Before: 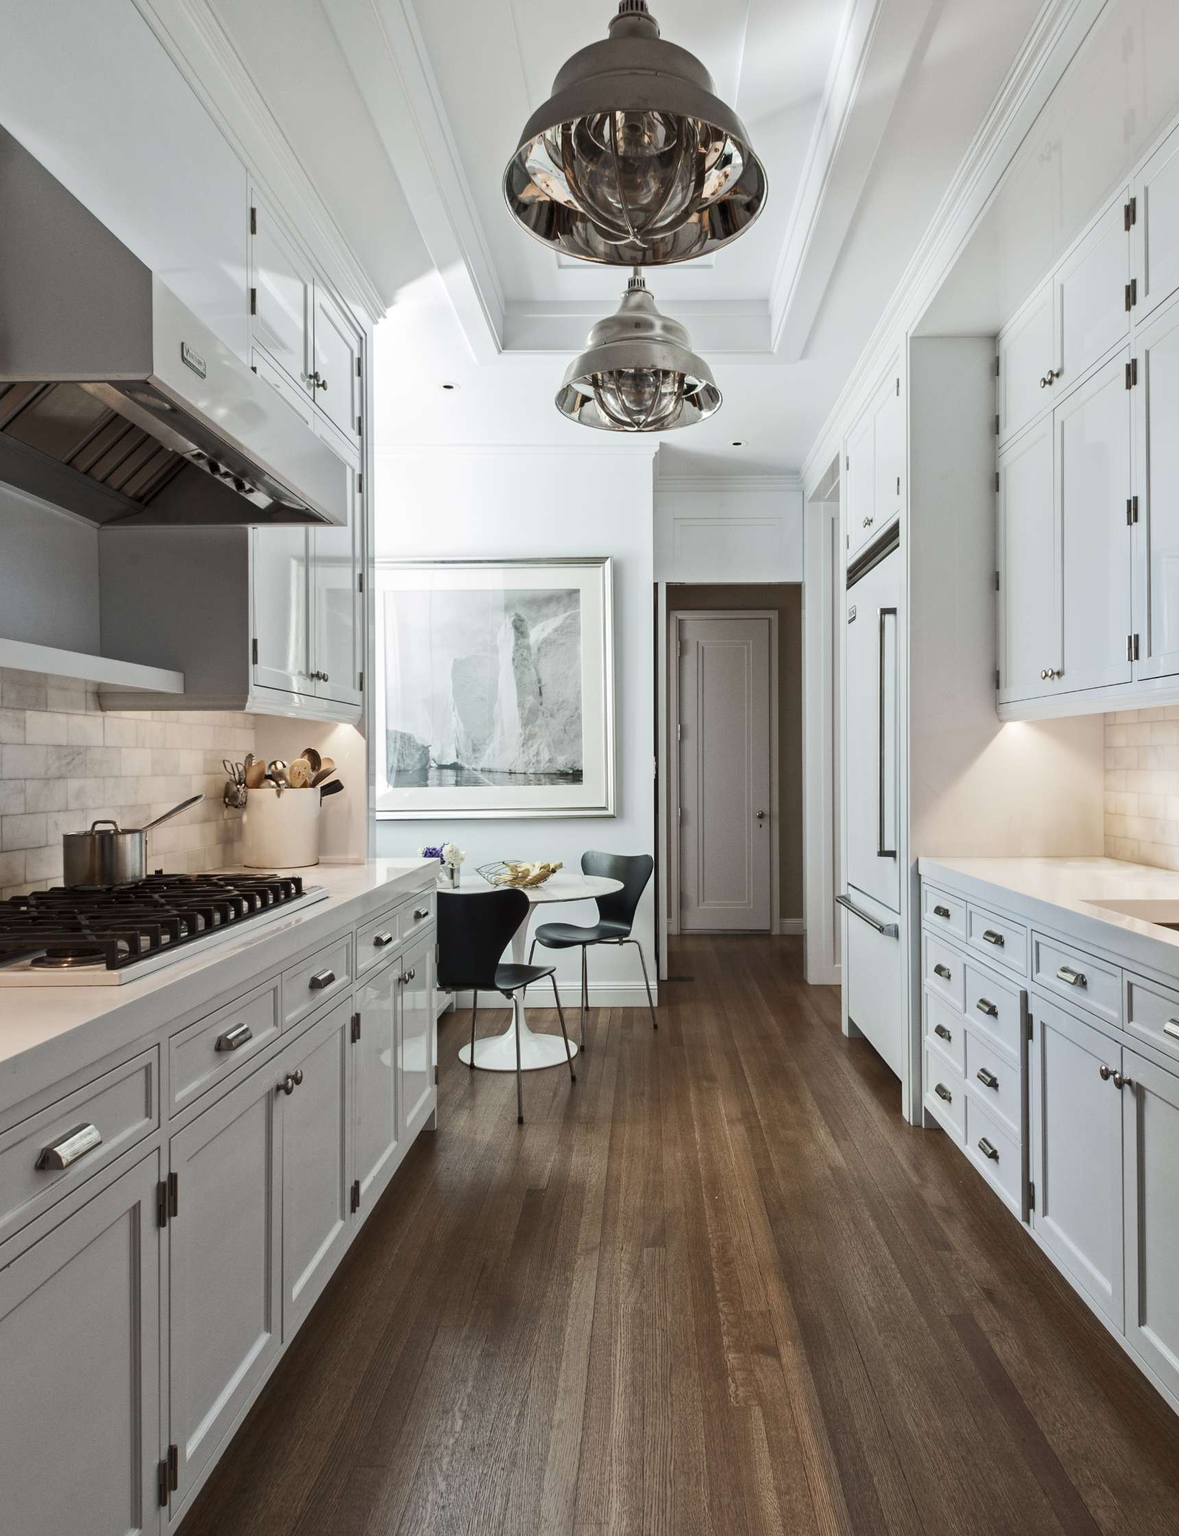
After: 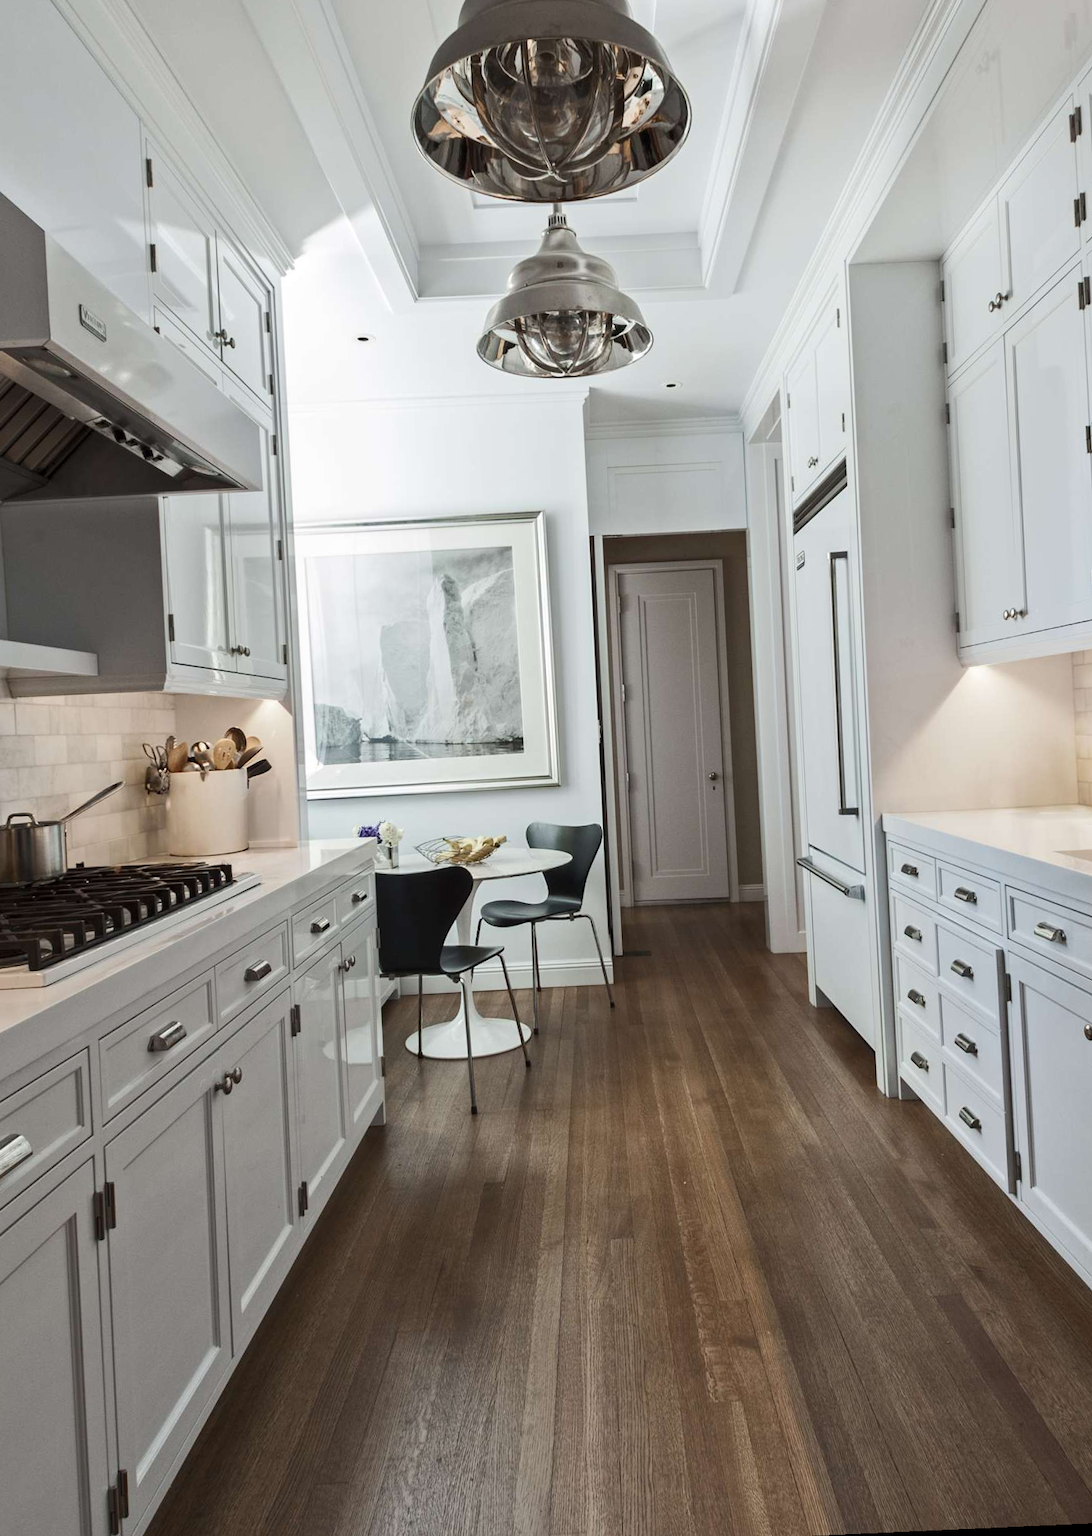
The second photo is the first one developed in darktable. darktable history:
rotate and perspective: rotation -2.56°, automatic cropping off
crop: left 9.807%, top 6.259%, right 7.334%, bottom 2.177%
